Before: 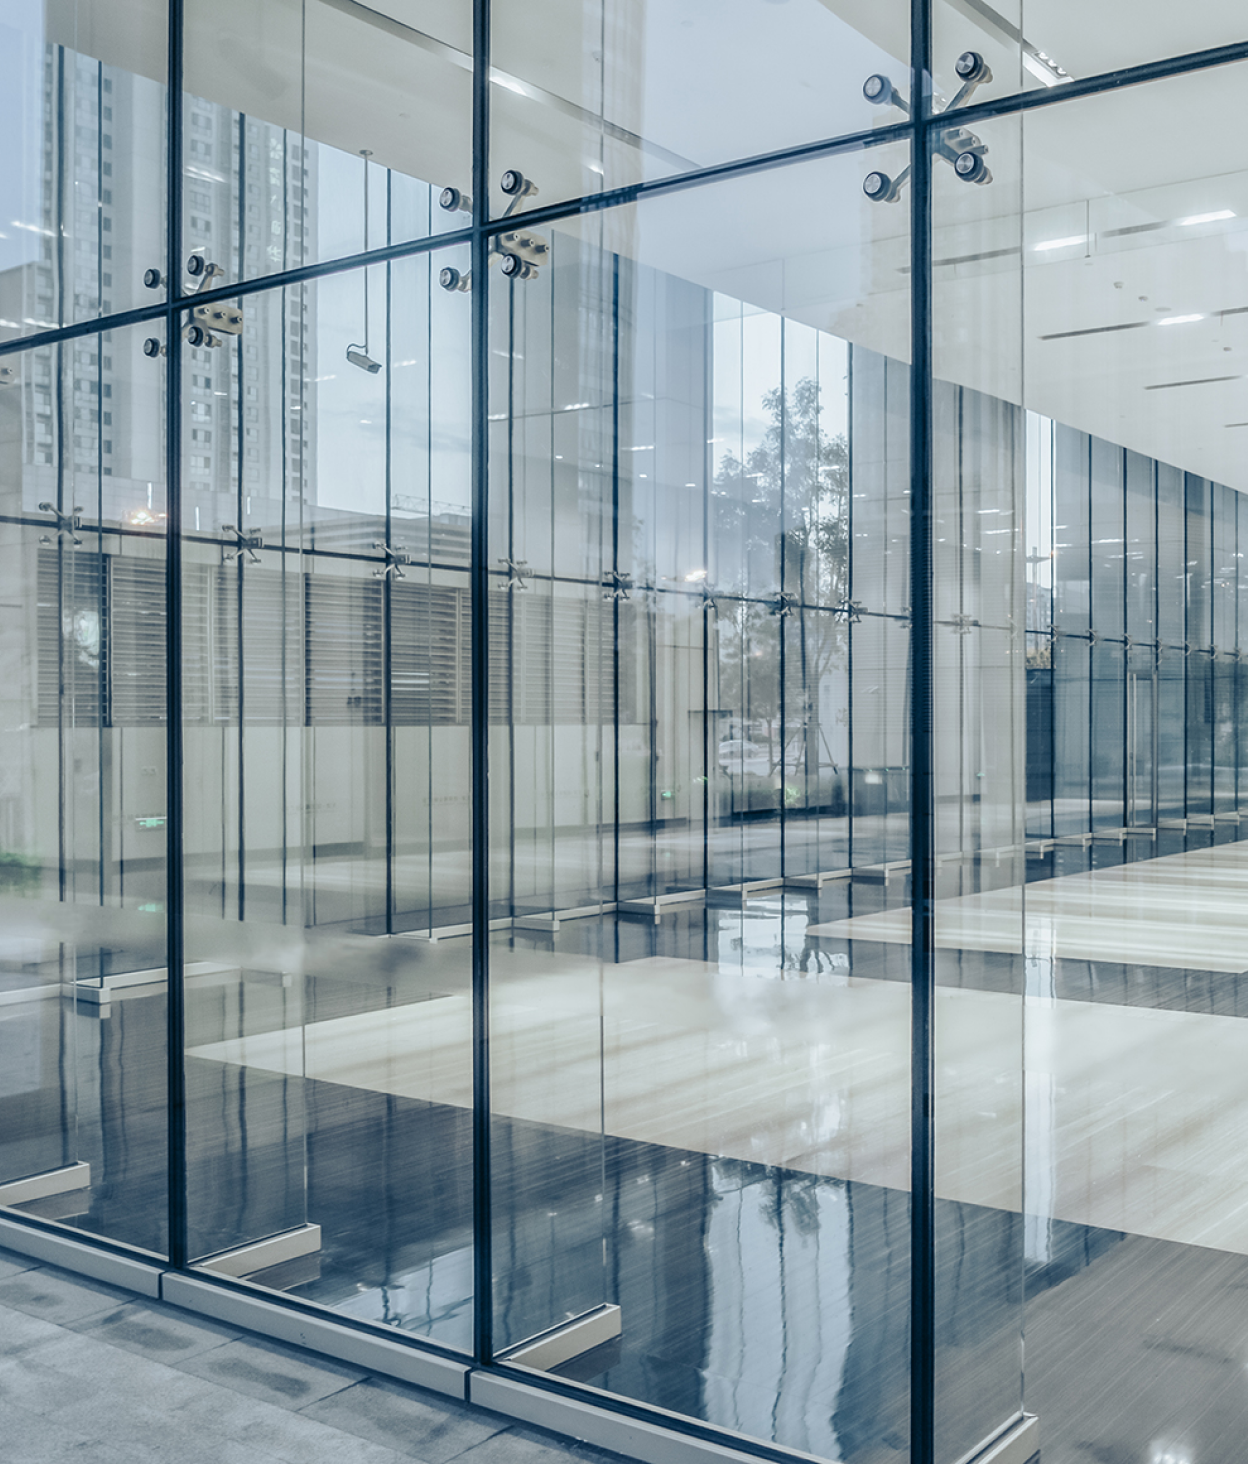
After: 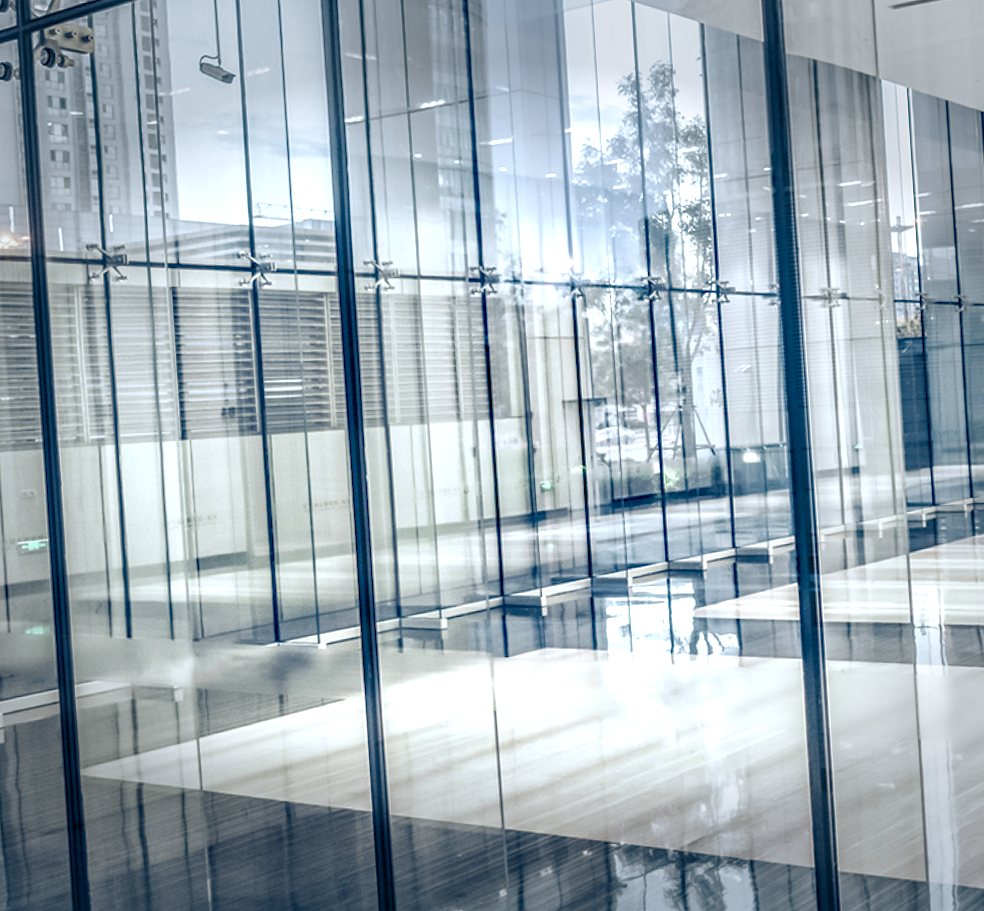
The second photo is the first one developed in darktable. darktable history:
exposure: exposure 1 EV, compensate highlight preservation false
crop: left 9.712%, top 16.928%, right 10.845%, bottom 12.332%
white balance: red 1.004, blue 1.024
vignetting: fall-off start 70.97%, brightness -0.584, saturation -0.118, width/height ratio 1.333
rotate and perspective: rotation -3.52°, crop left 0.036, crop right 0.964, crop top 0.081, crop bottom 0.919
local contrast: on, module defaults
haze removal: compatibility mode true, adaptive false
rgb curve: curves: ch0 [(0, 0) (0.072, 0.166) (0.217, 0.293) (0.414, 0.42) (1, 1)], compensate middle gray true, preserve colors basic power
